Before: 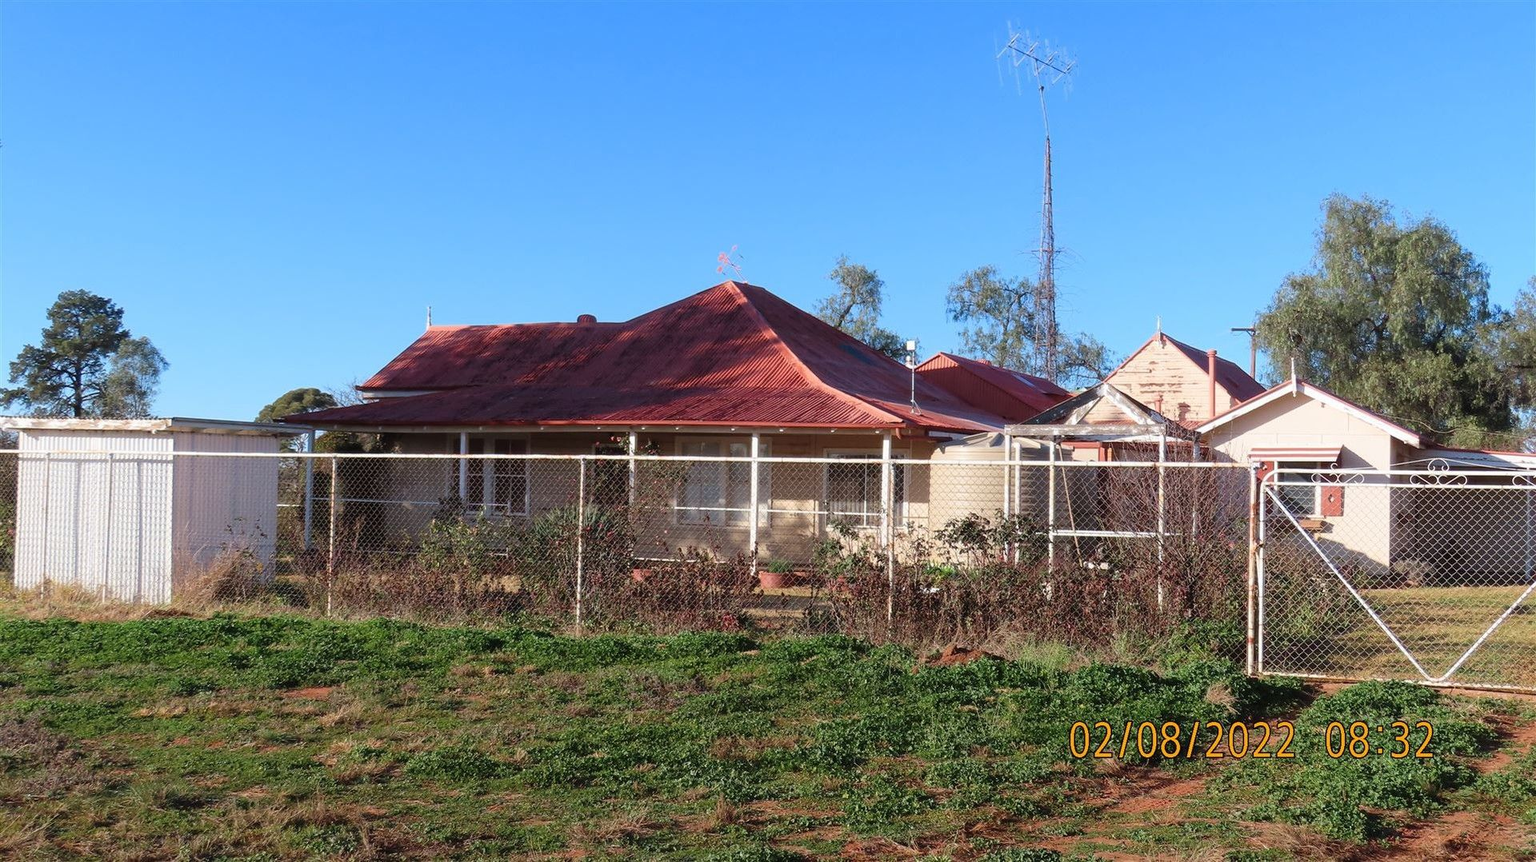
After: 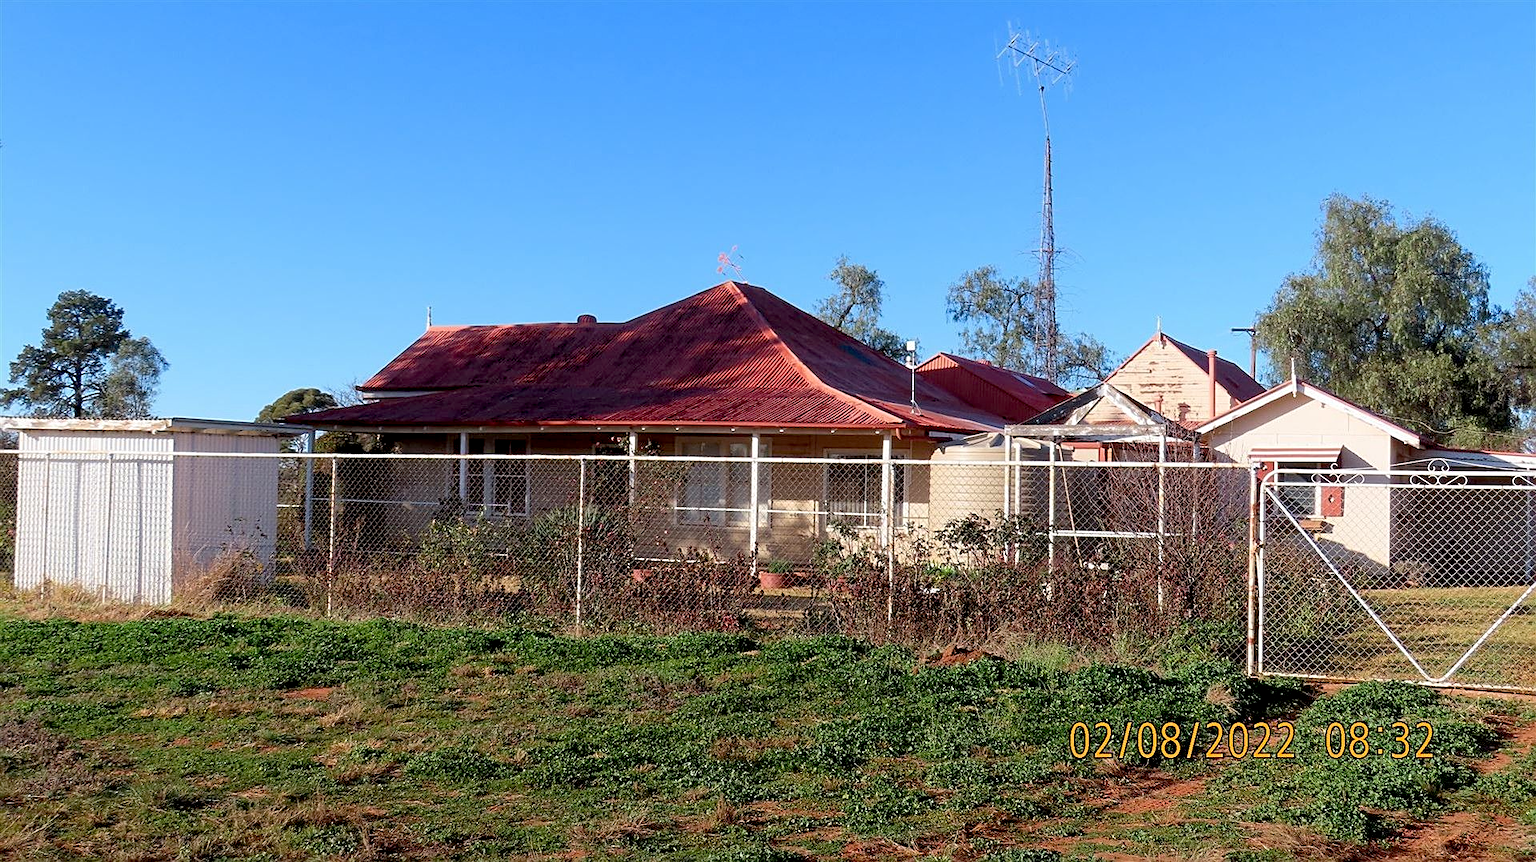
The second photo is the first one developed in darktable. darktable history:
color zones: curves: ch1 [(0, 0.525) (0.143, 0.556) (0.286, 0.52) (0.429, 0.5) (0.571, 0.5) (0.714, 0.5) (0.857, 0.503) (1, 0.525)]
sharpen: on, module defaults
exposure: black level correction 0.011, compensate exposure bias true, compensate highlight preservation false
